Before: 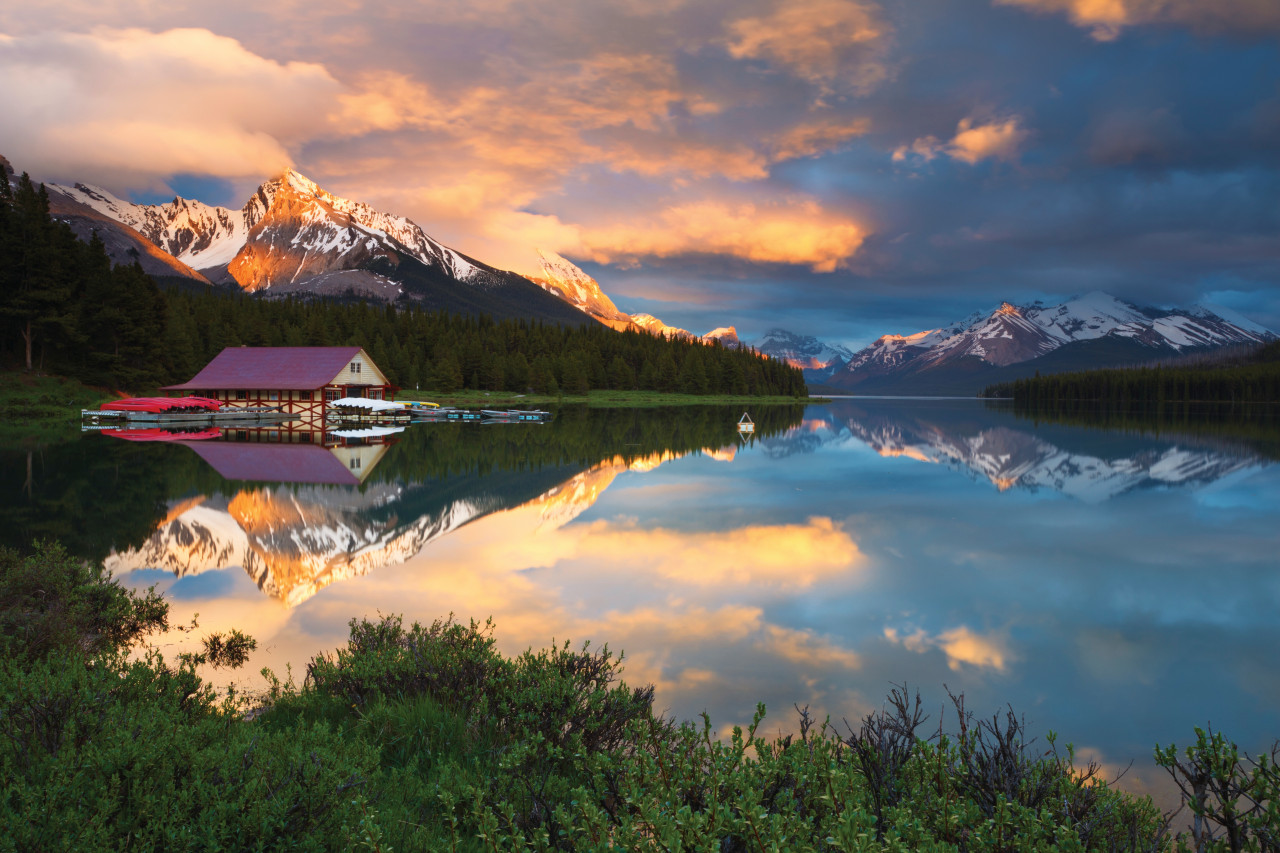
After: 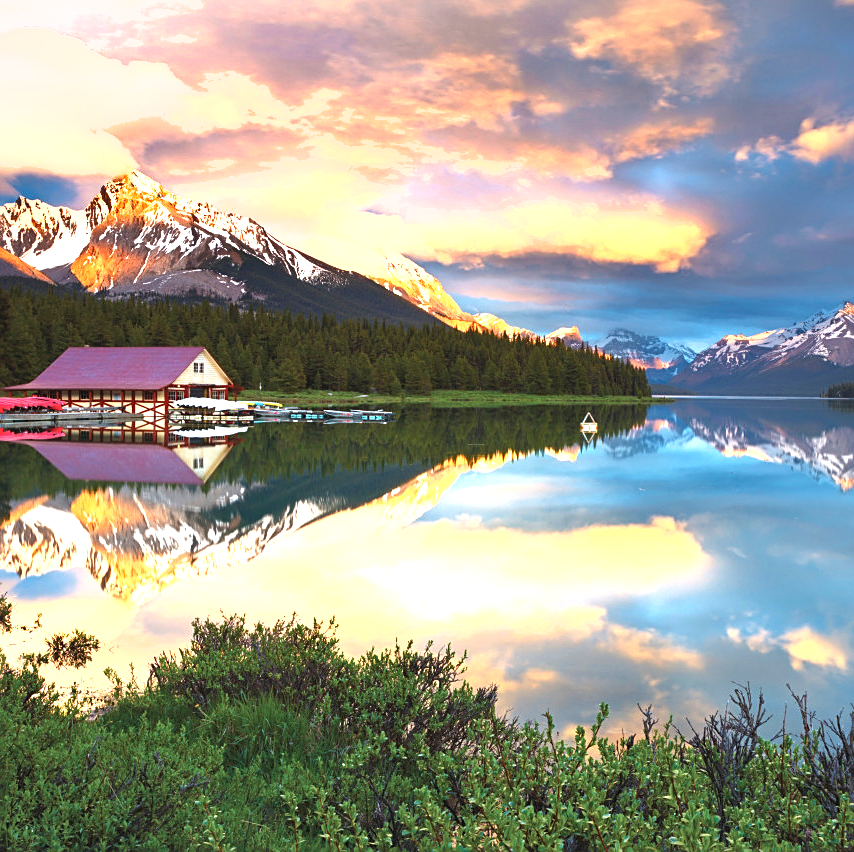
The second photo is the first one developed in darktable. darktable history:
exposure: black level correction 0, exposure 1.278 EV, compensate highlight preservation false
shadows and highlights: low approximation 0.01, soften with gaussian
crop and rotate: left 12.337%, right 20.917%
sharpen: on, module defaults
